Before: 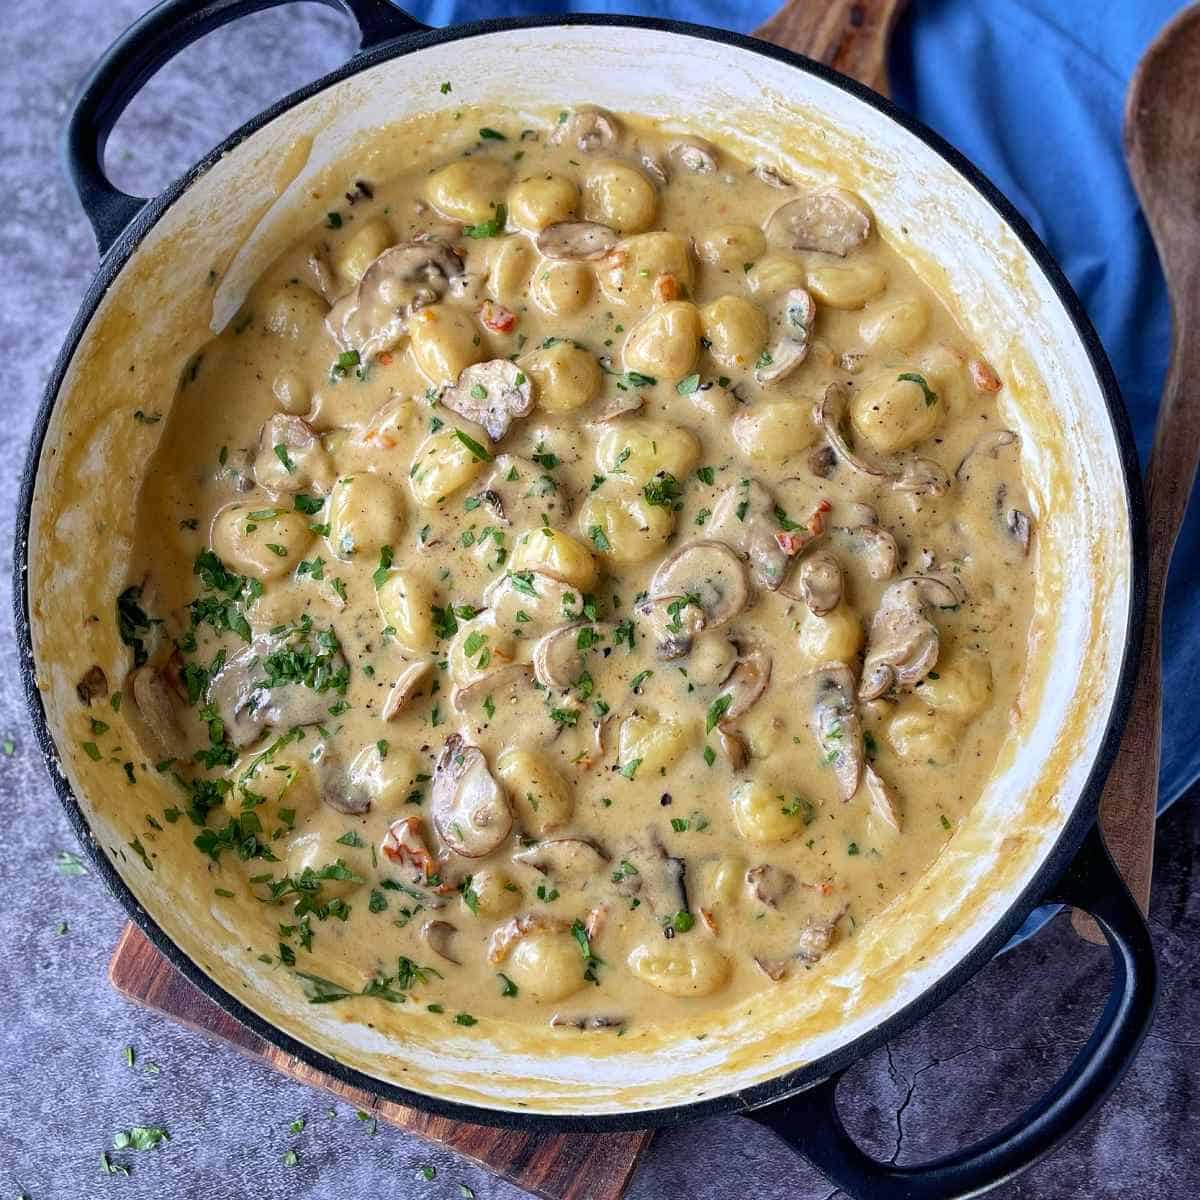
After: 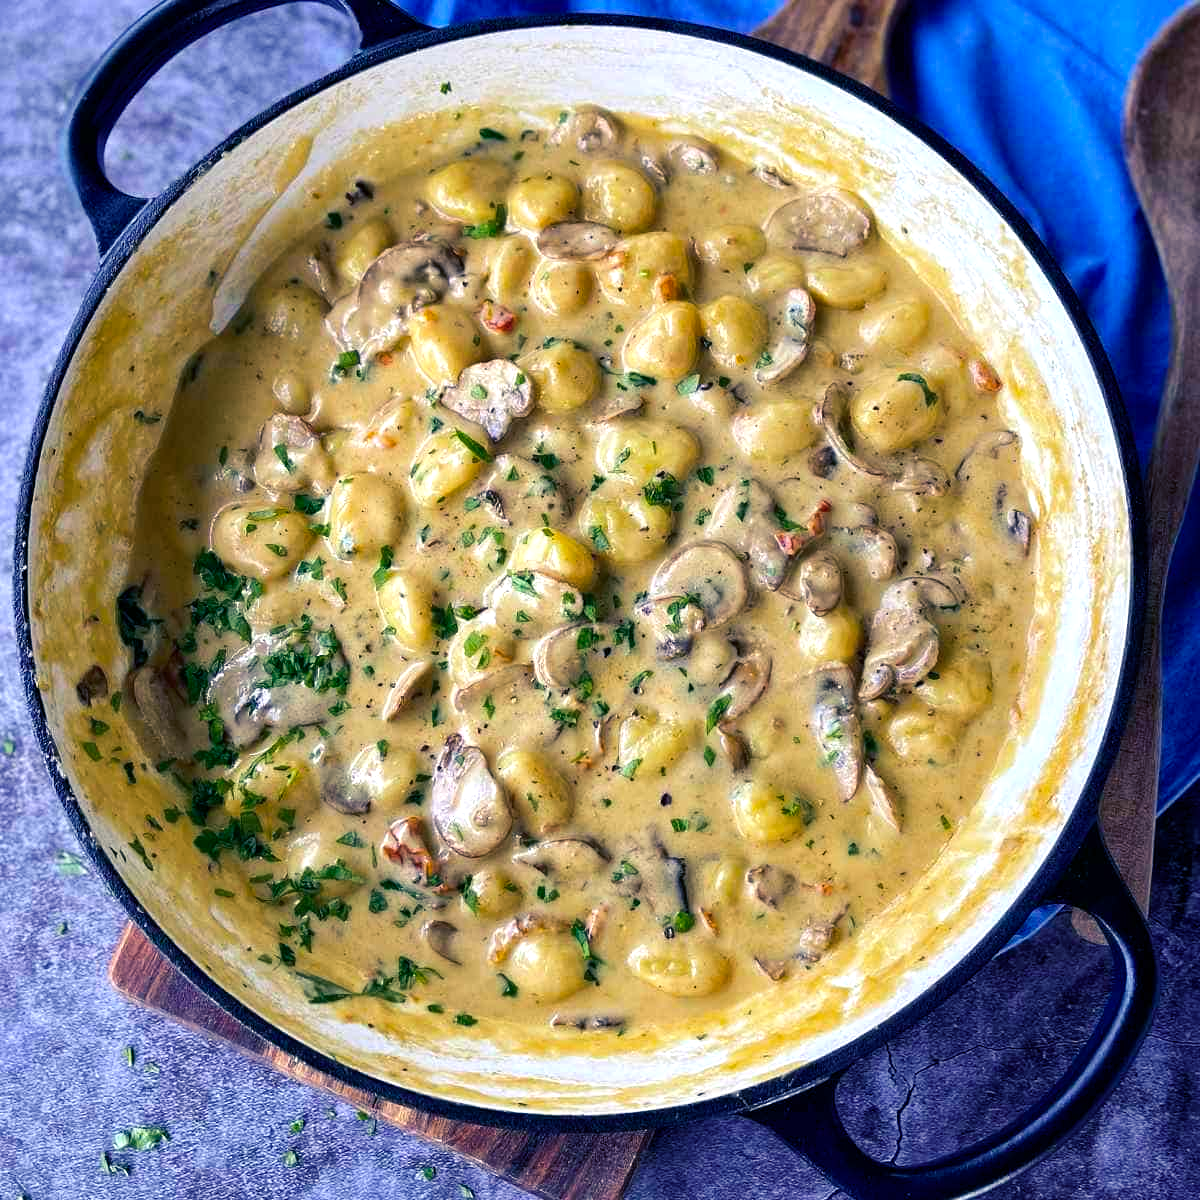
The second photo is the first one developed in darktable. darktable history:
color balance rgb: shadows lift › luminance -40.821%, shadows lift › chroma 13.982%, shadows lift › hue 260.81°, perceptual saturation grading › global saturation 19.703%, perceptual brilliance grading › highlights 7.83%, perceptual brilliance grading › mid-tones 3.323%, perceptual brilliance grading › shadows 1.853%, global vibrance 9.243%
